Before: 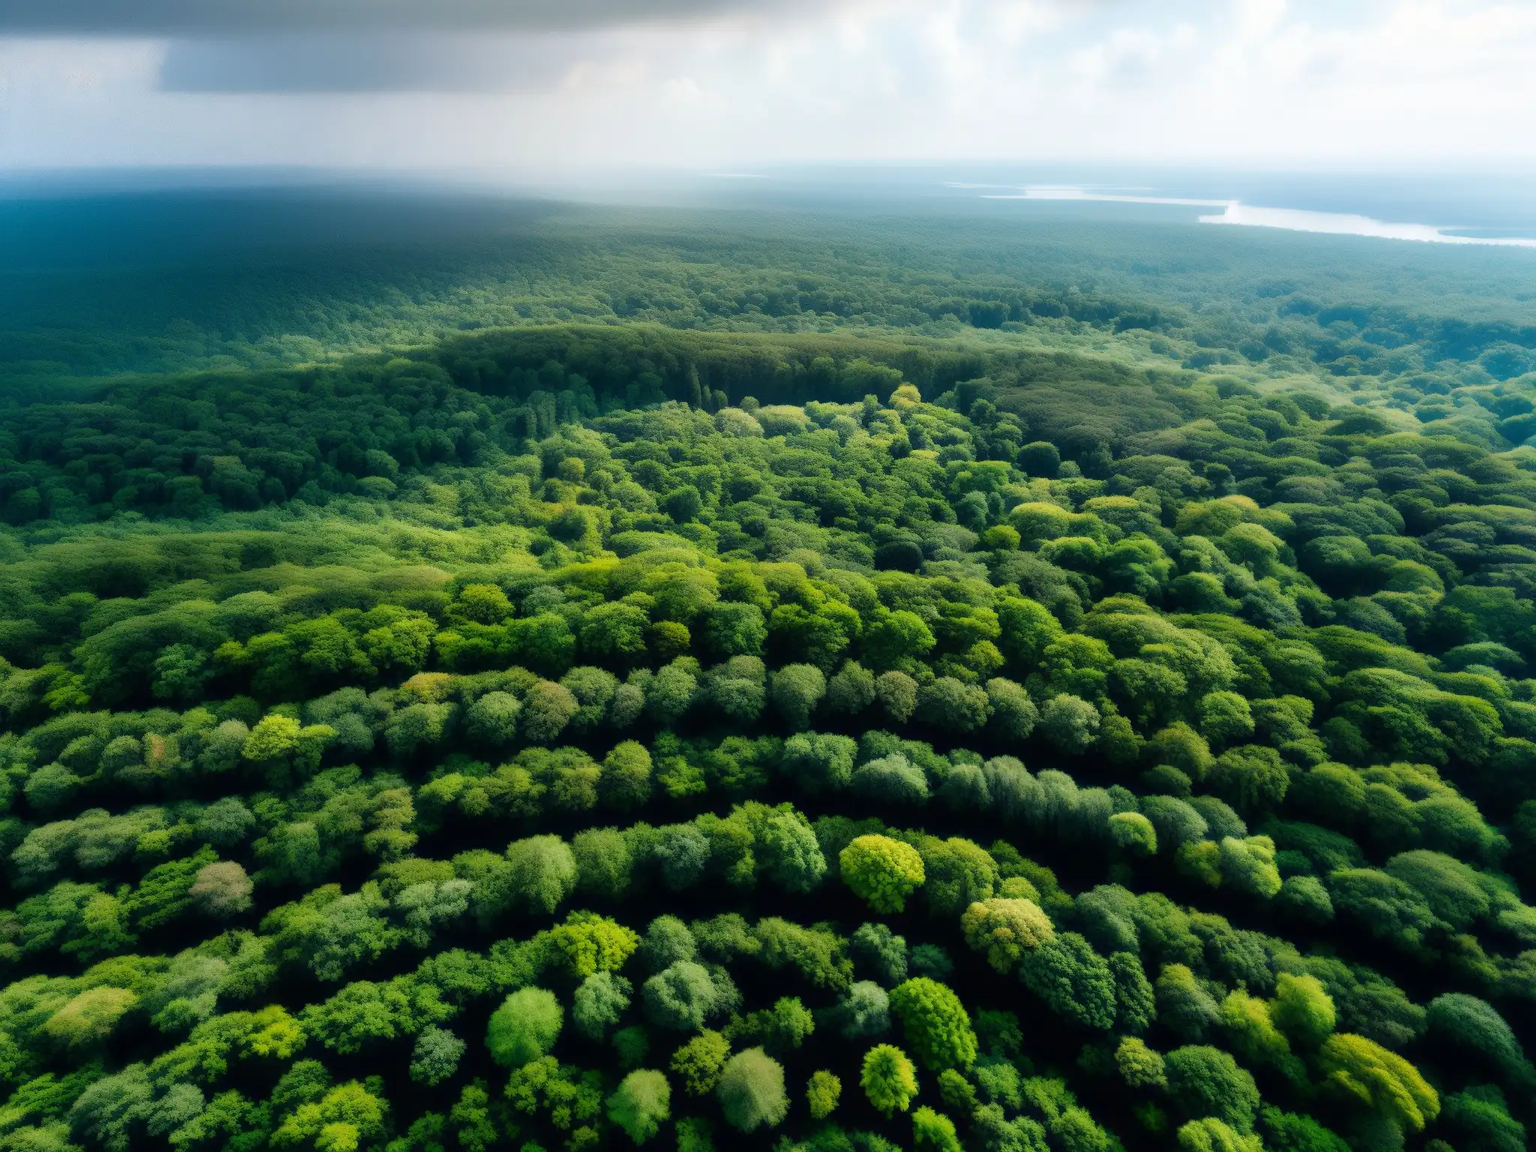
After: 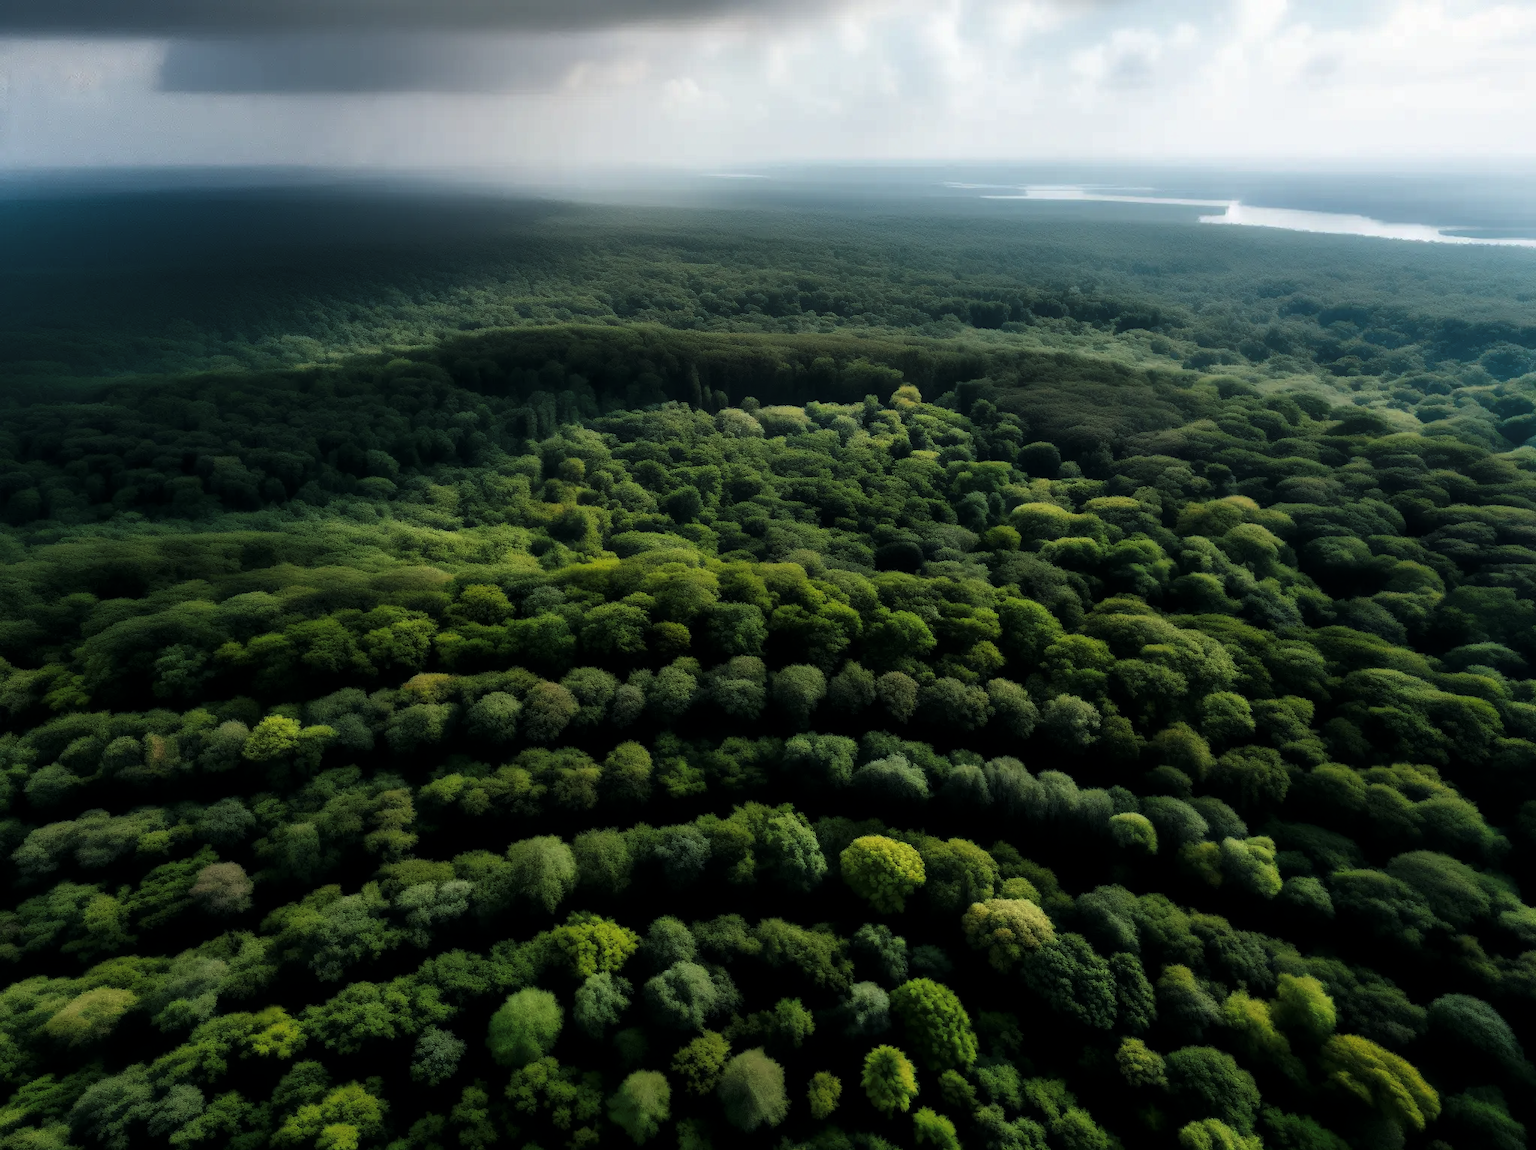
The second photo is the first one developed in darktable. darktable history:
crop: top 0.052%, bottom 0.115%
levels: levels [0, 0.618, 1]
